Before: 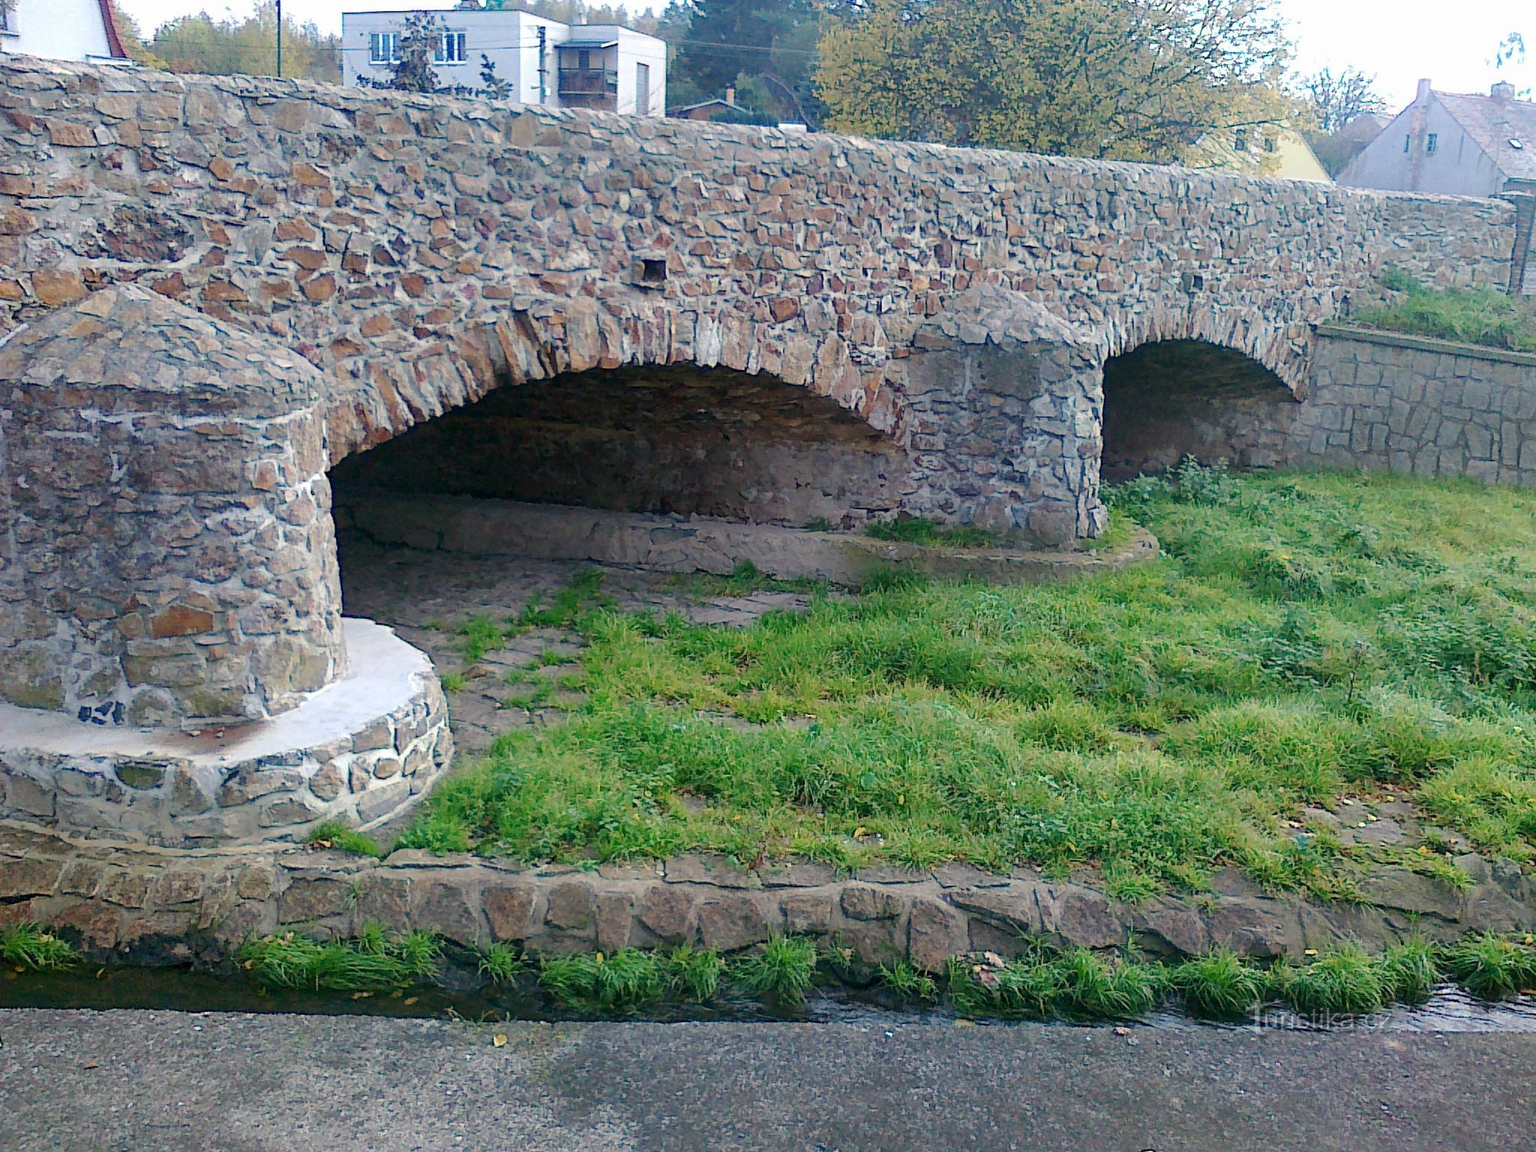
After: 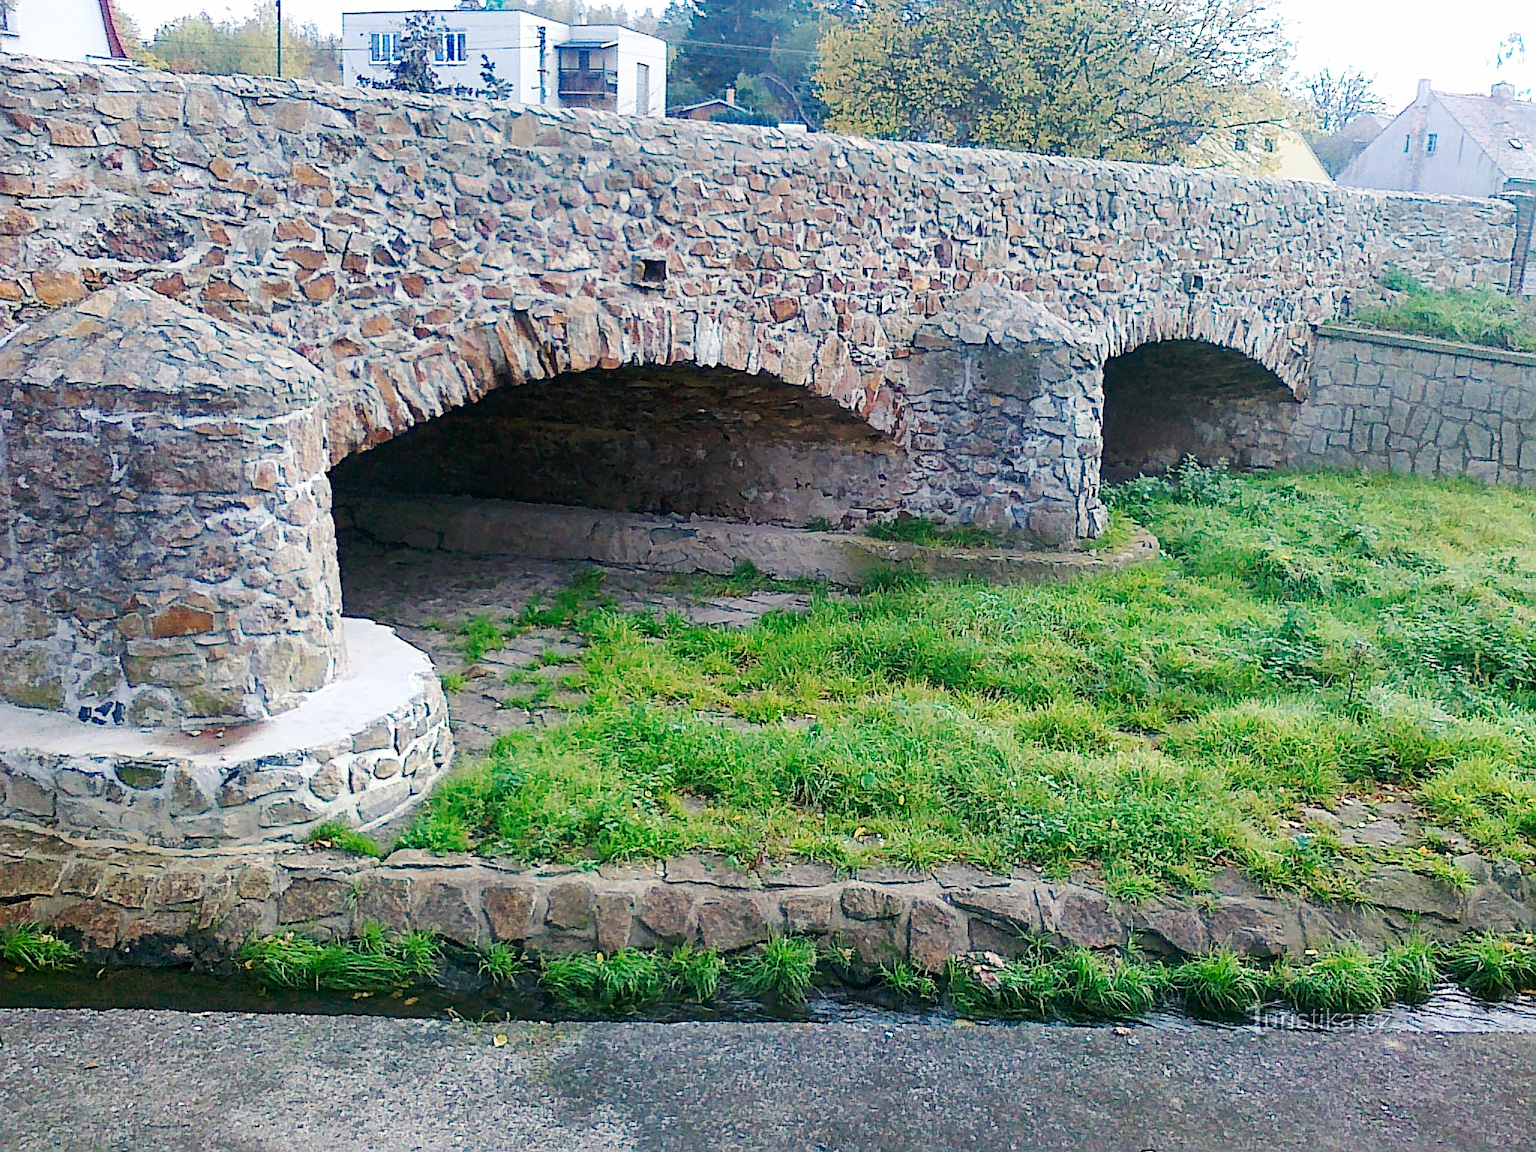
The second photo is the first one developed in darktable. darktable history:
tone curve: curves: ch0 [(0, 0) (0.003, 0.01) (0.011, 0.015) (0.025, 0.023) (0.044, 0.038) (0.069, 0.058) (0.1, 0.093) (0.136, 0.134) (0.177, 0.176) (0.224, 0.221) (0.277, 0.282) (0.335, 0.36) (0.399, 0.438) (0.468, 0.54) (0.543, 0.632) (0.623, 0.724) (0.709, 0.814) (0.801, 0.885) (0.898, 0.947) (1, 1)], preserve colors none
sharpen: on, module defaults
